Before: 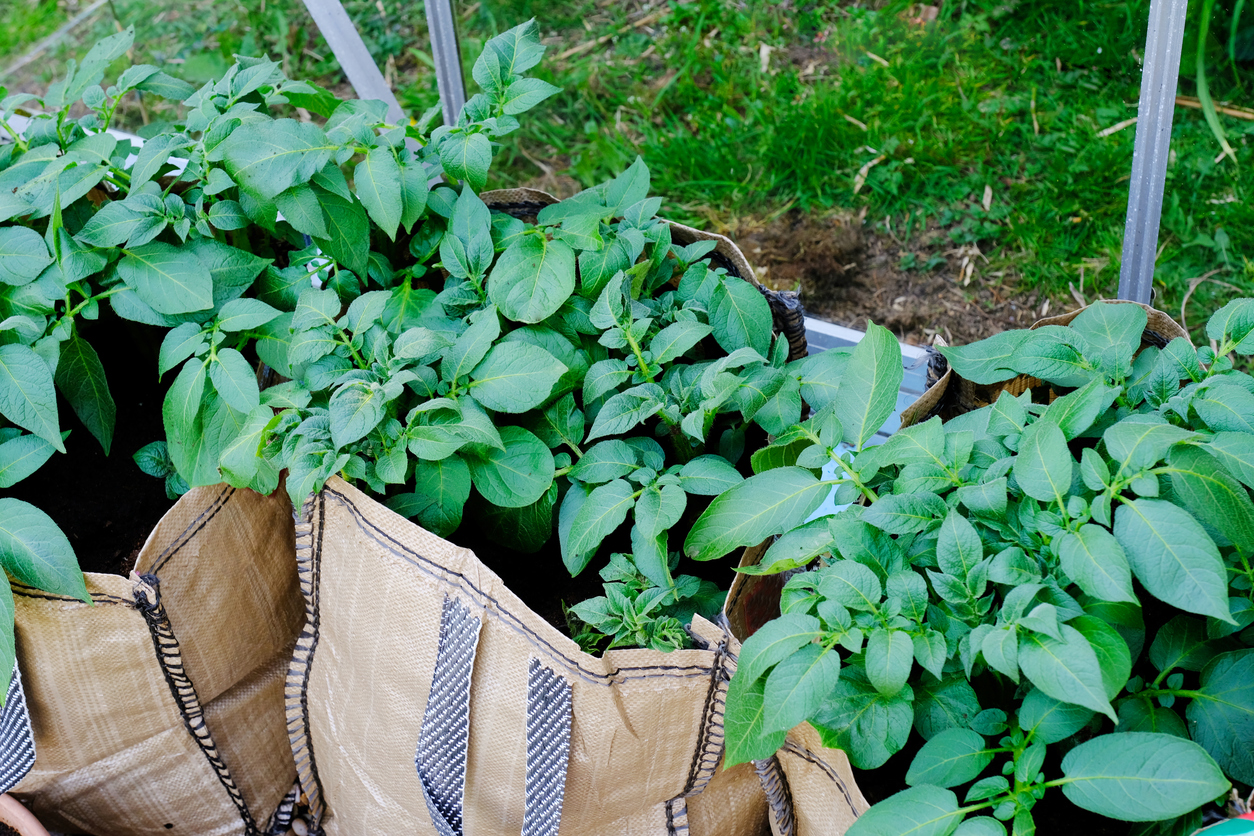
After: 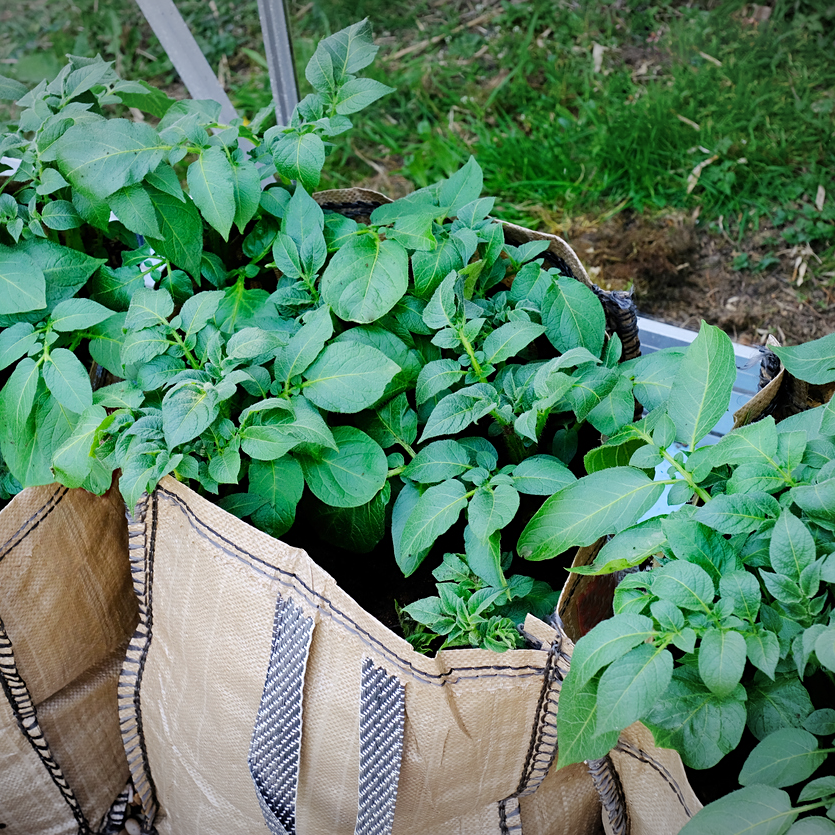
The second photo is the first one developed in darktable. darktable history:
sharpen: amount 0.213
crop and rotate: left 13.339%, right 20.005%
vignetting: fall-off start 97.78%, fall-off radius 100.81%, center (-0.147, 0.019), width/height ratio 1.373
